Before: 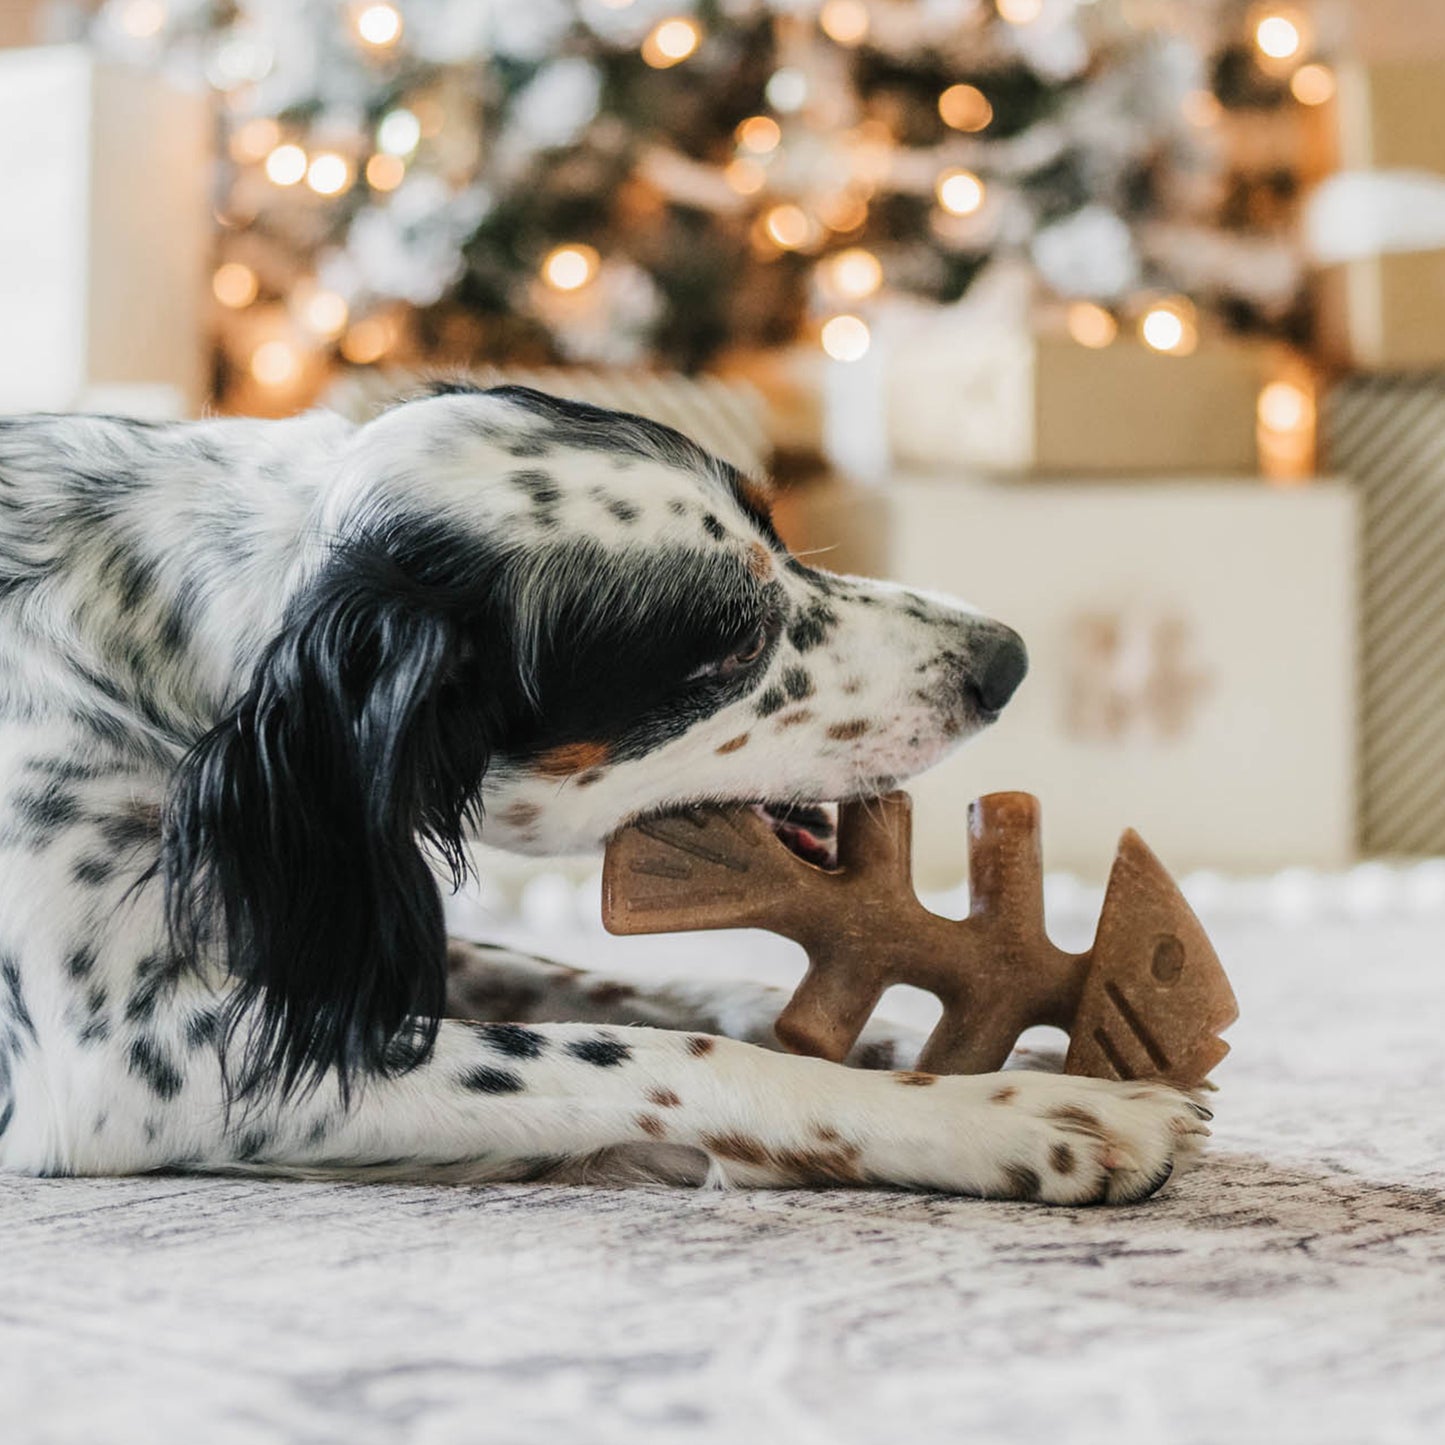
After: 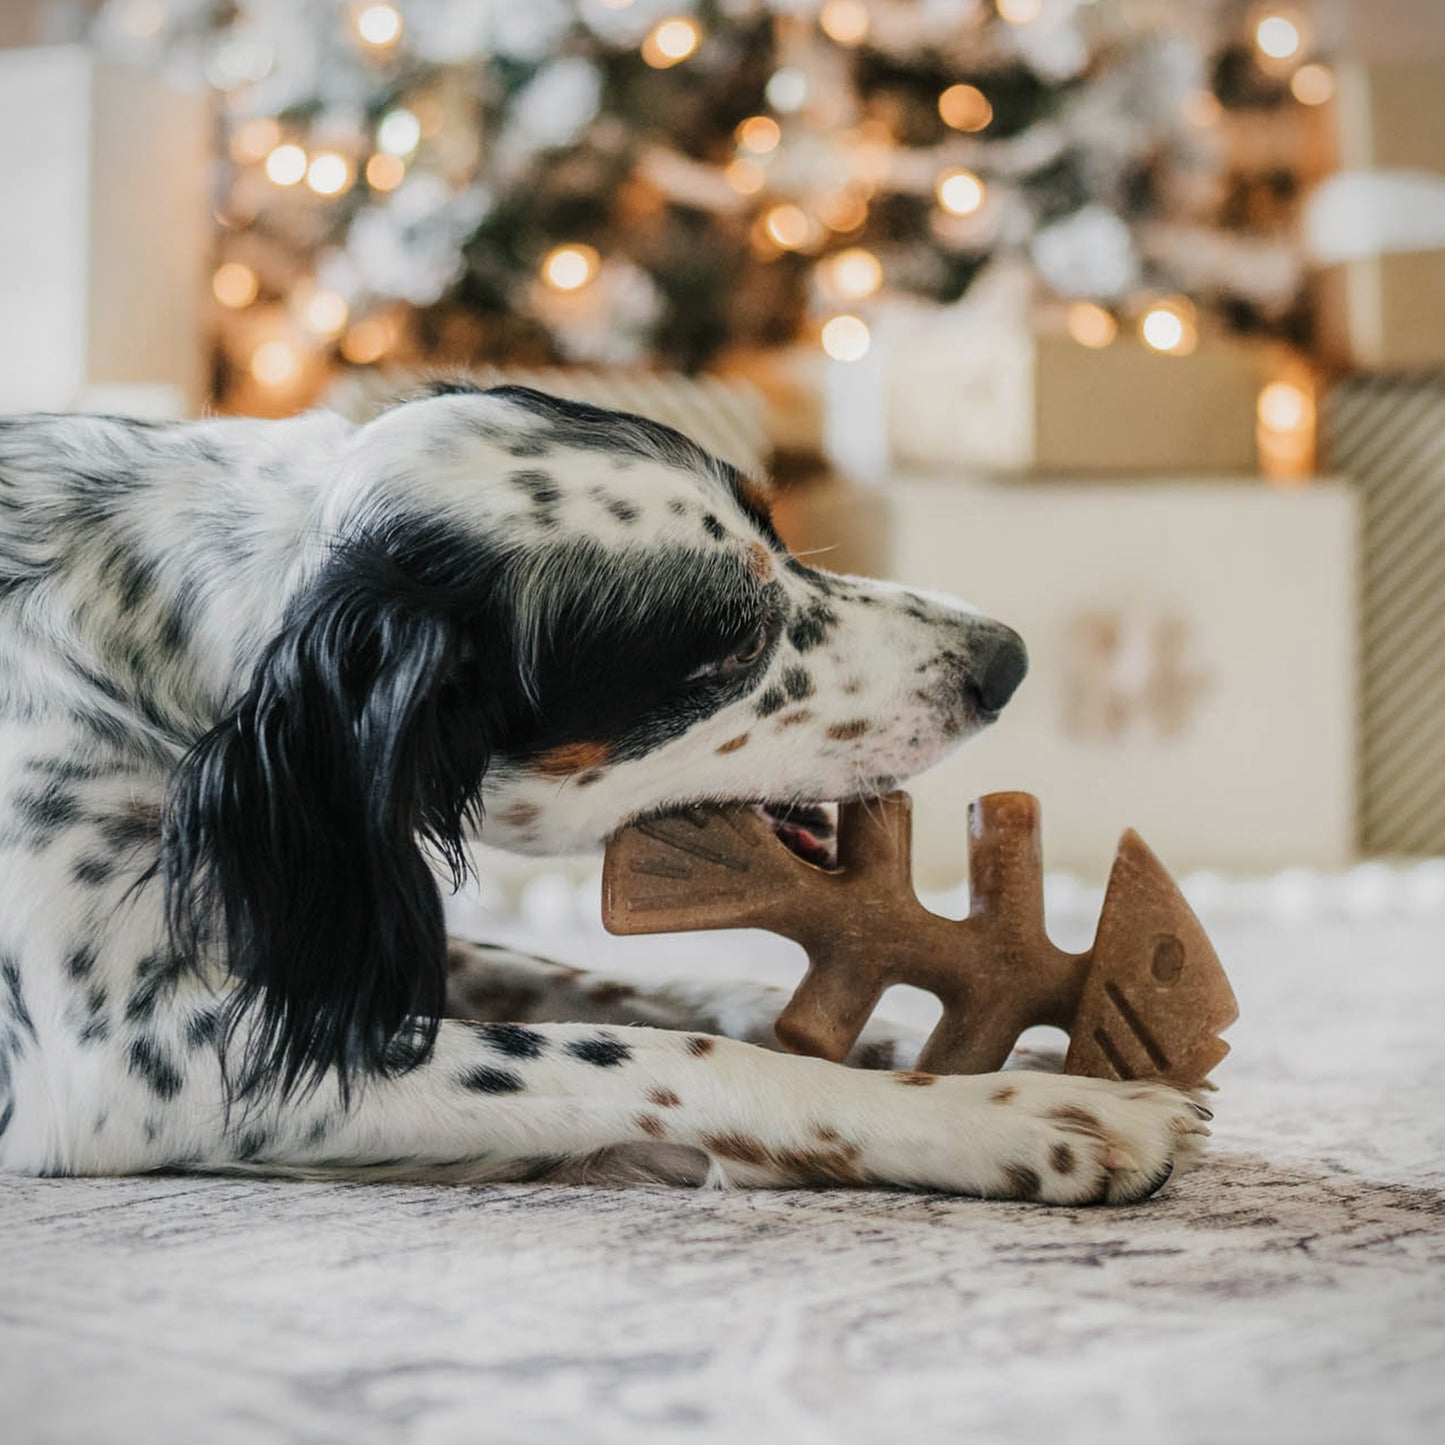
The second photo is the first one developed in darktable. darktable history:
exposure: exposure -0.158 EV, compensate exposure bias true, compensate highlight preservation false
vignetting: fall-off start 99.72%, fall-off radius 65.1%, automatic ratio true
